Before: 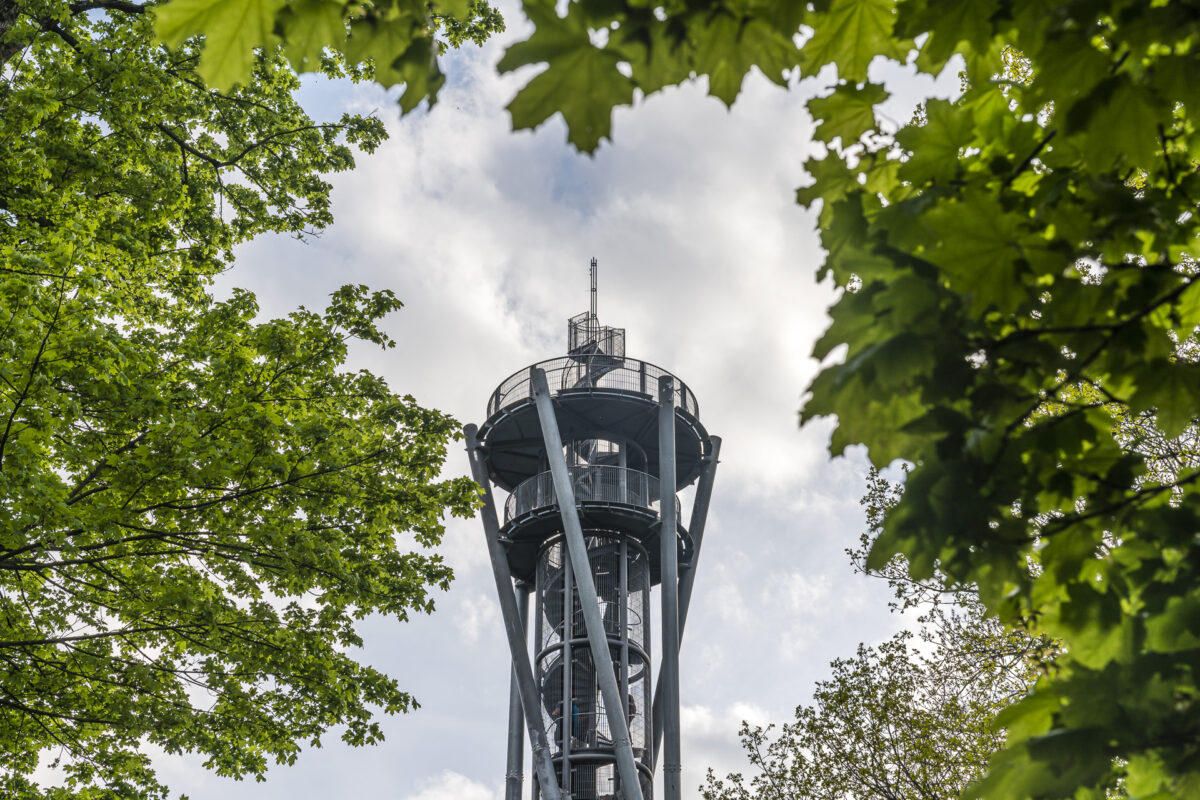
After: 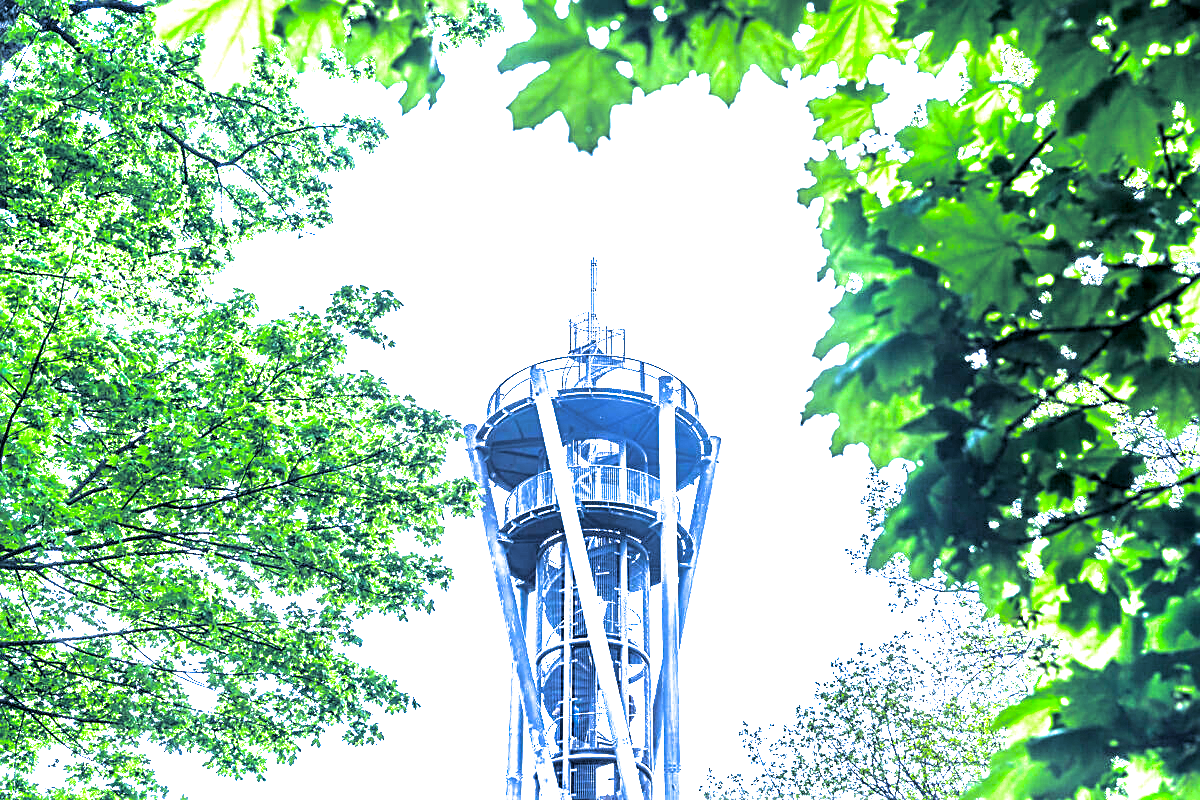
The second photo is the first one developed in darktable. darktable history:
sharpen: on, module defaults
exposure: black level correction 0.001, exposure 2.607 EV, compensate exposure bias true, compensate highlight preservation false
white balance: red 0.766, blue 1.537
split-toning: shadows › hue 230.4°
